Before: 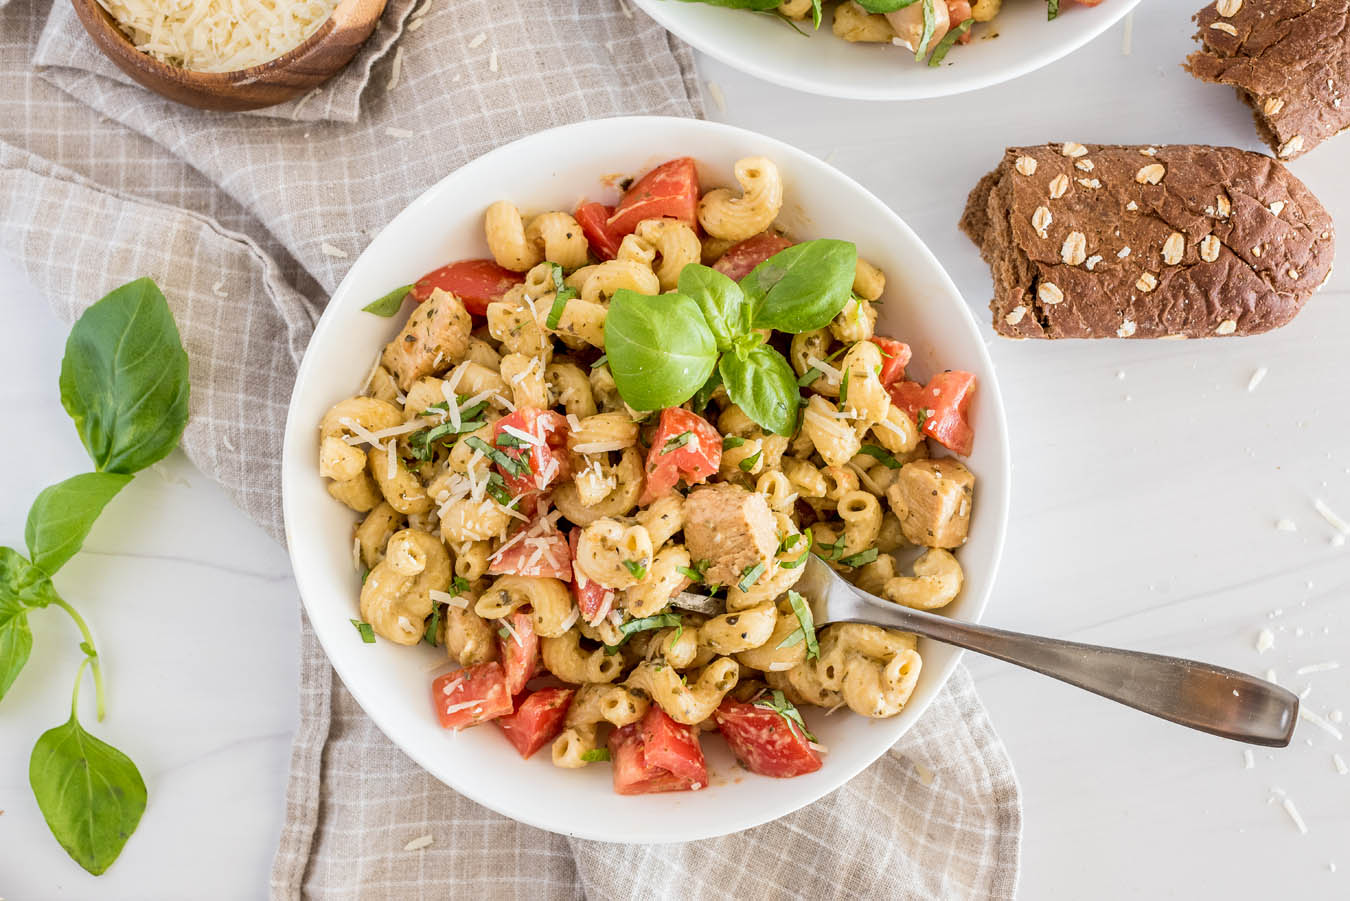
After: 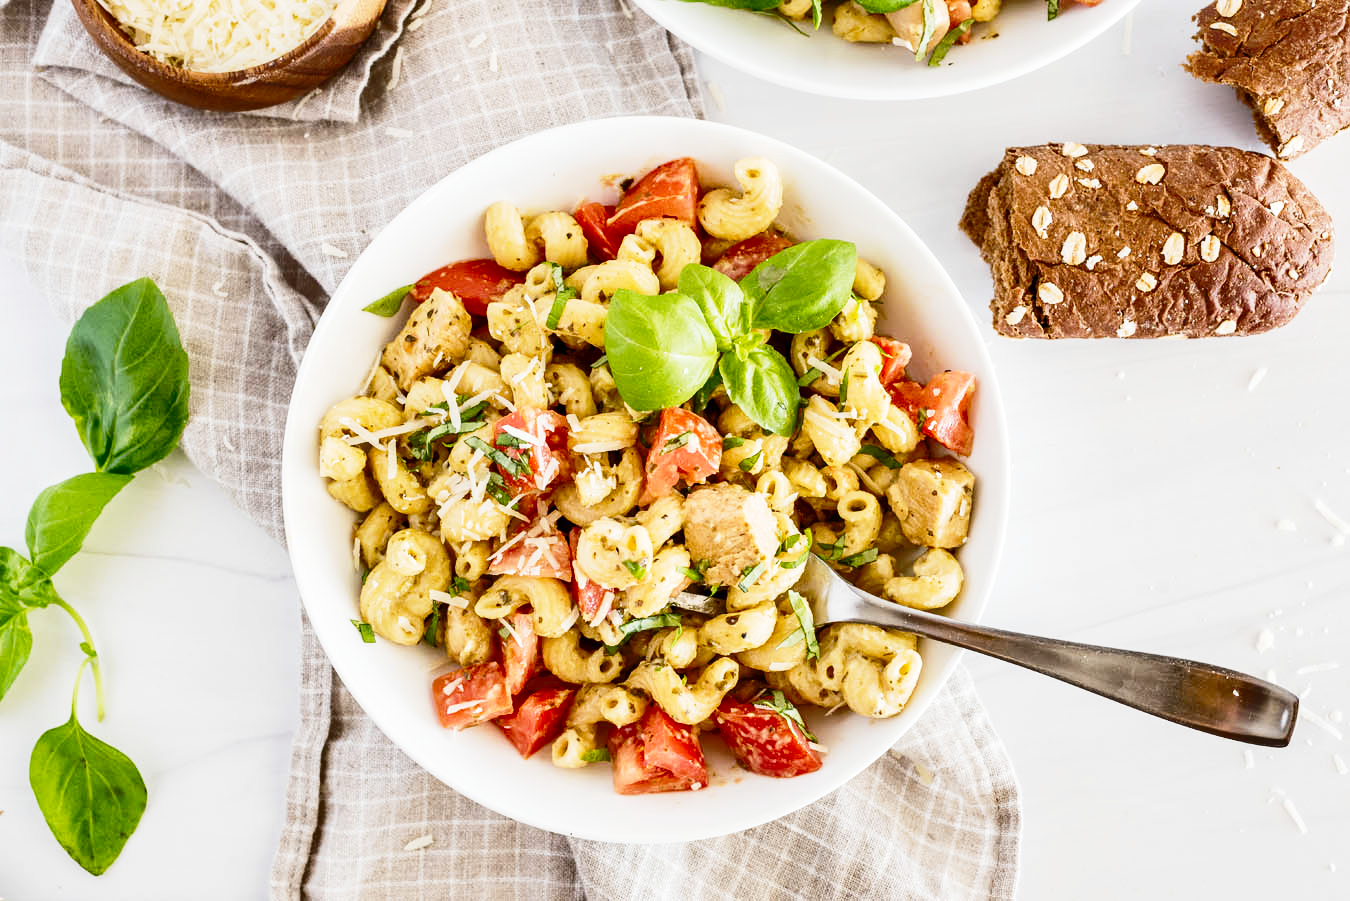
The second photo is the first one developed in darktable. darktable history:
base curve: curves: ch0 [(0, 0) (0.028, 0.03) (0.121, 0.232) (0.46, 0.748) (0.859, 0.968) (1, 1)], preserve colors none
shadows and highlights: low approximation 0.01, soften with gaussian
